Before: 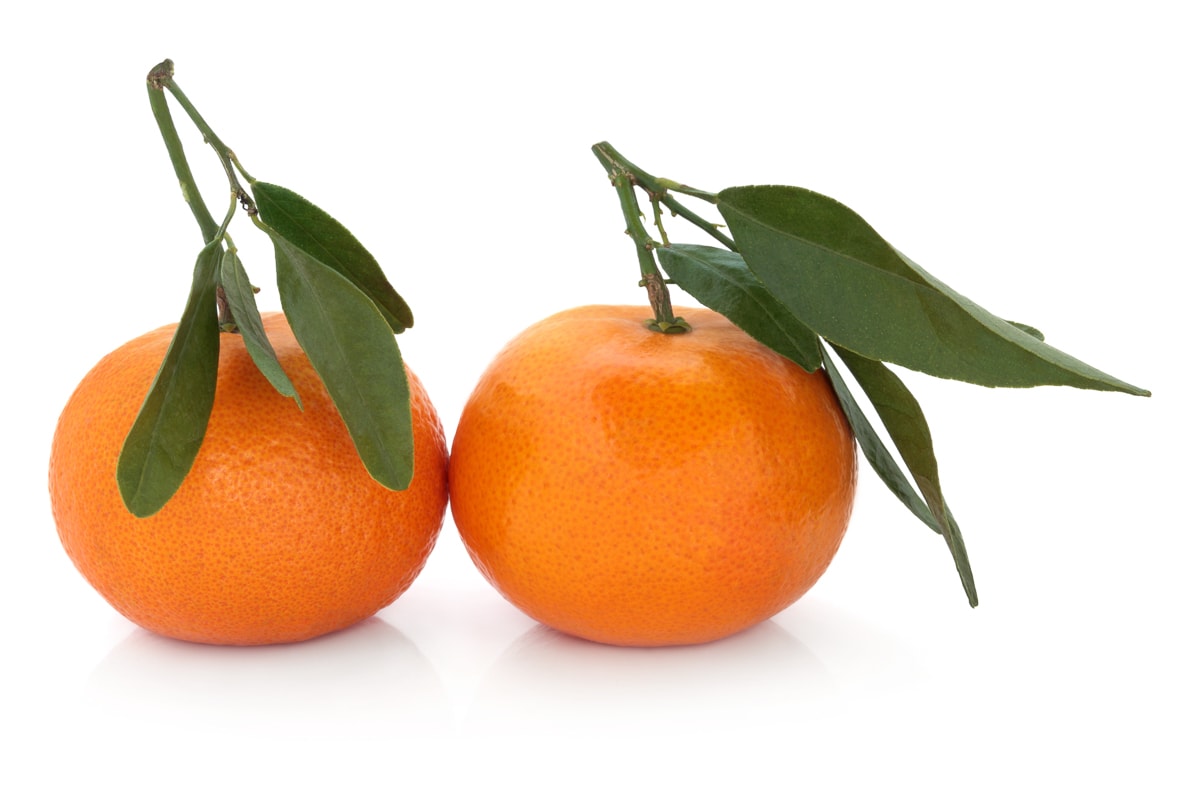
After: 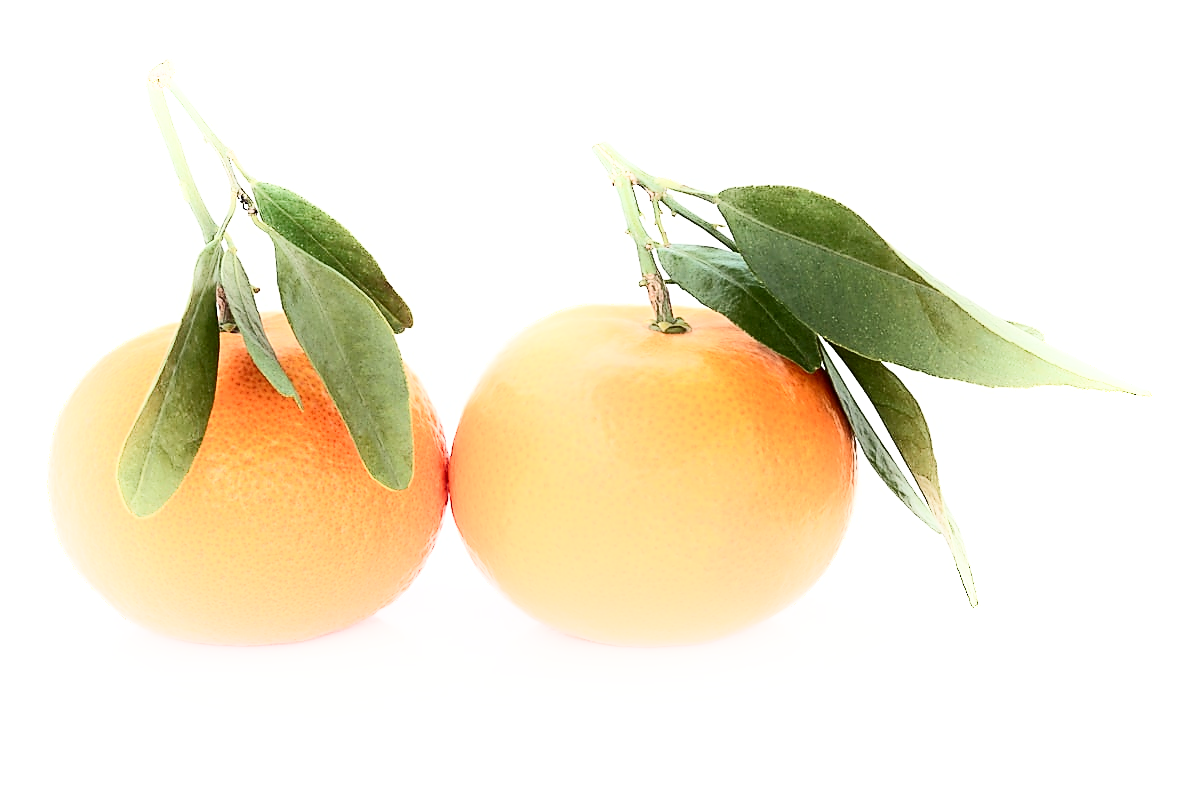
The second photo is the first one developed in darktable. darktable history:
white balance: emerald 1
shadows and highlights: shadows -21.3, highlights 100, soften with gaussian
sharpen: radius 1.4, amount 1.25, threshold 0.7
contrast brightness saturation: contrast 0.4, brightness 0.1, saturation 0.21
